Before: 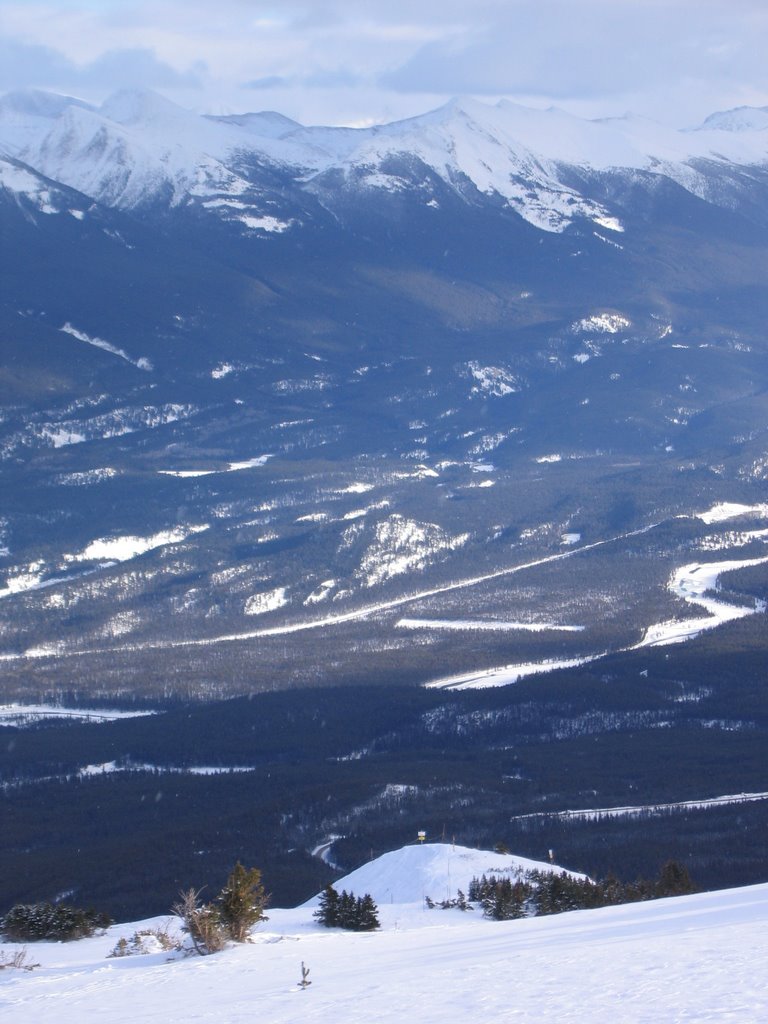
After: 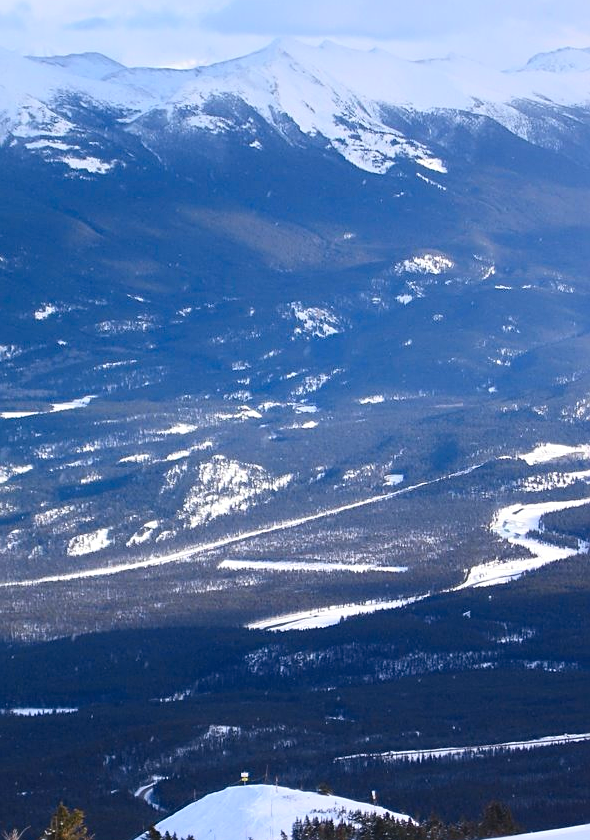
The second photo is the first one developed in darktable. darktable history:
sharpen: on, module defaults
contrast brightness saturation: contrast 0.18, saturation 0.3
crop: left 23.095%, top 5.827%, bottom 11.854%
tone equalizer: on, module defaults
